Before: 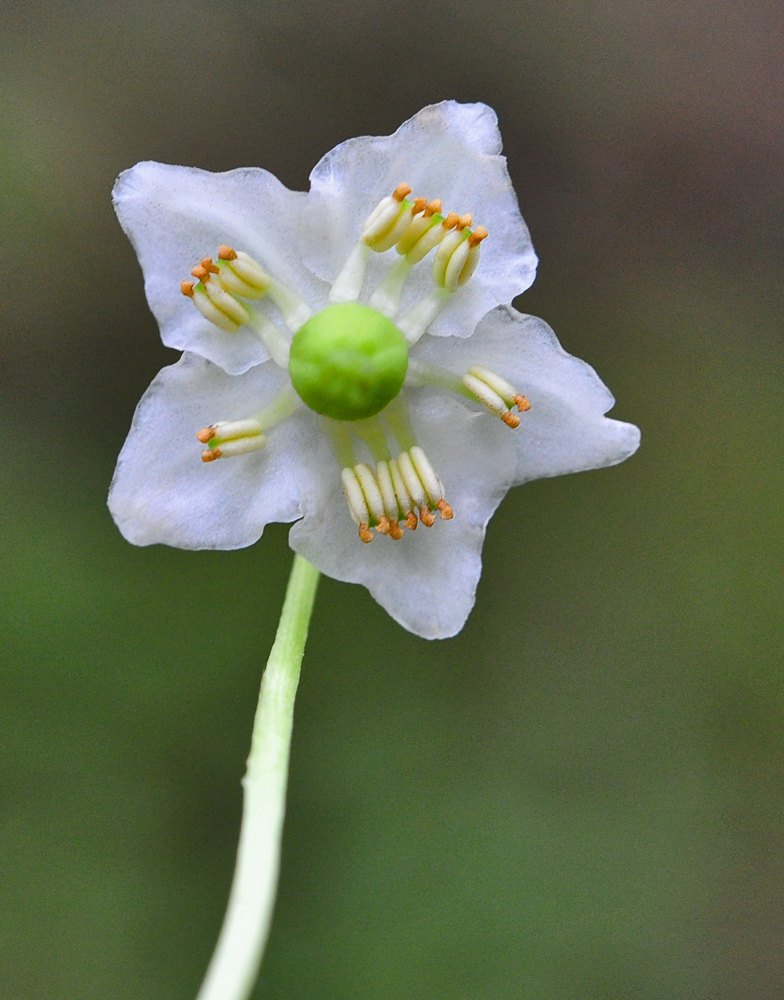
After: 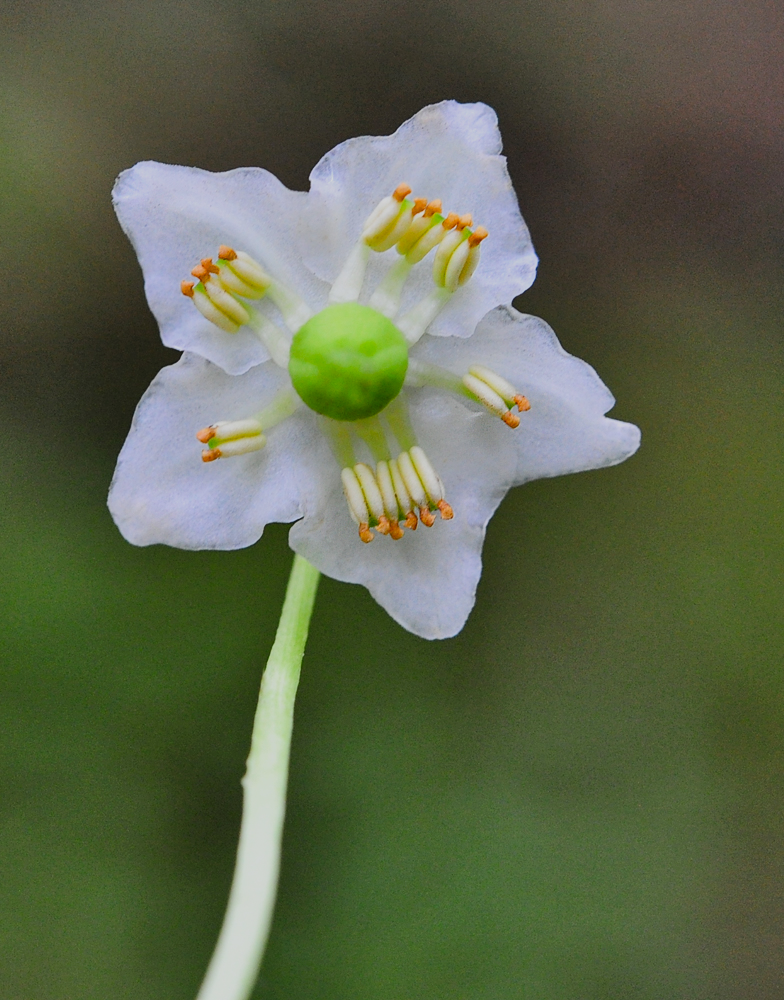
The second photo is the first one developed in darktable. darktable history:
contrast brightness saturation: contrast 0.038, saturation 0.161
filmic rgb: black relative exposure -7.65 EV, white relative exposure 4.56 EV, hardness 3.61, contrast 1.049
